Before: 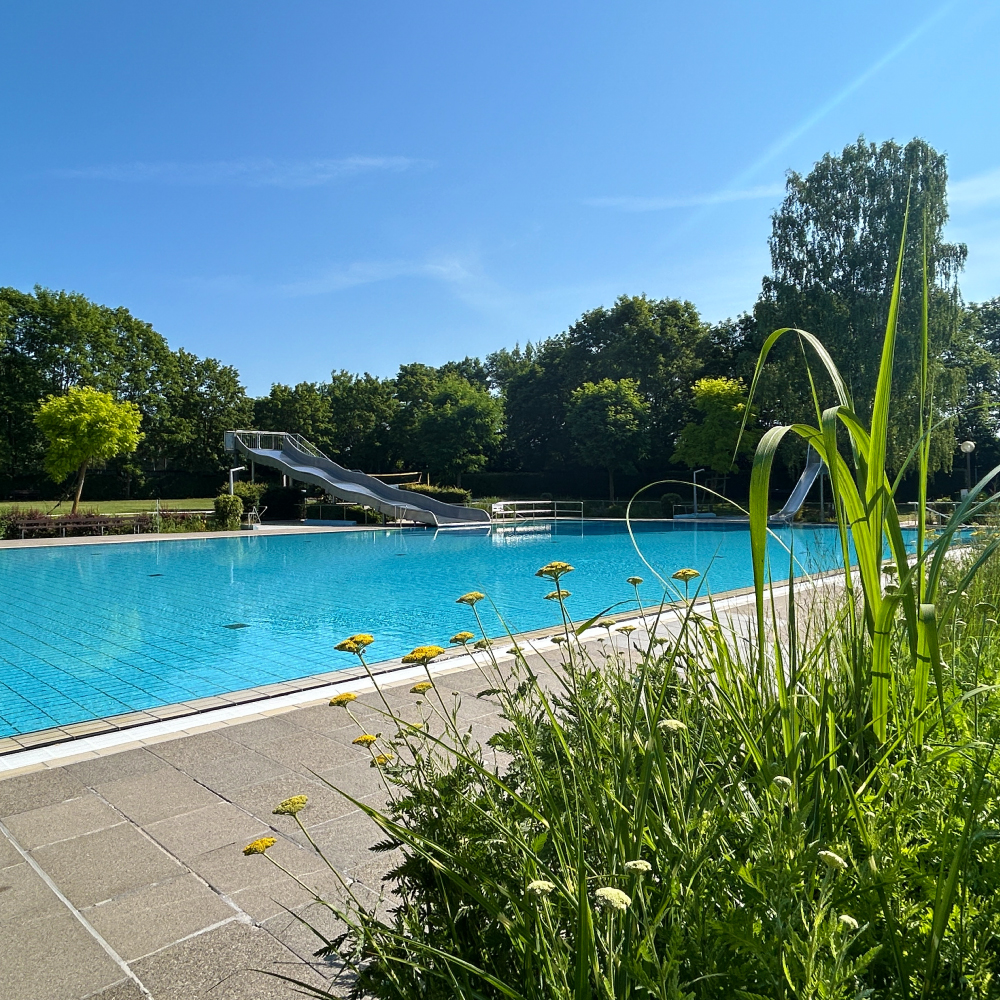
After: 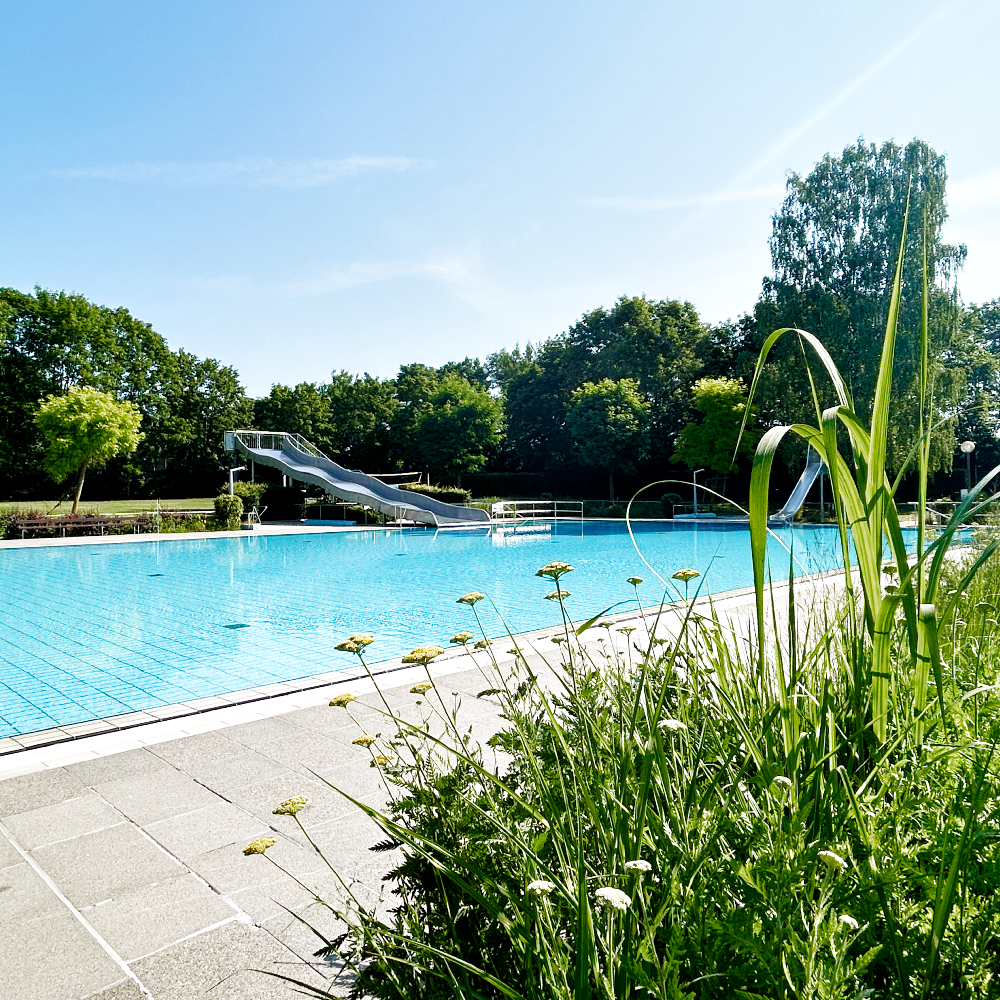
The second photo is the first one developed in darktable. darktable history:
color zones: curves: ch0 [(0, 0.558) (0.143, 0.548) (0.286, 0.447) (0.429, 0.259) (0.571, 0.5) (0.714, 0.5) (0.857, 0.593) (1, 0.558)]; ch1 [(0, 0.543) (0.01, 0.544) (0.12, 0.492) (0.248, 0.458) (0.5, 0.534) (0.748, 0.5) (0.99, 0.469) (1, 0.543)]; ch2 [(0, 0.507) (0.143, 0.522) (0.286, 0.505) (0.429, 0.5) (0.571, 0.5) (0.714, 0.5) (0.857, 0.5) (1, 0.507)]
filmic rgb: black relative exposure -7.65 EV, white relative exposure 4.56 EV, hardness 3.61, contrast 1.239, add noise in highlights 0.001, preserve chrominance no, color science v3 (2019), use custom middle-gray values true, contrast in highlights soft
local contrast: mode bilateral grid, contrast 24, coarseness 49, detail 121%, midtone range 0.2
exposure: black level correction 0, exposure 1.2 EV, compensate highlight preservation false
